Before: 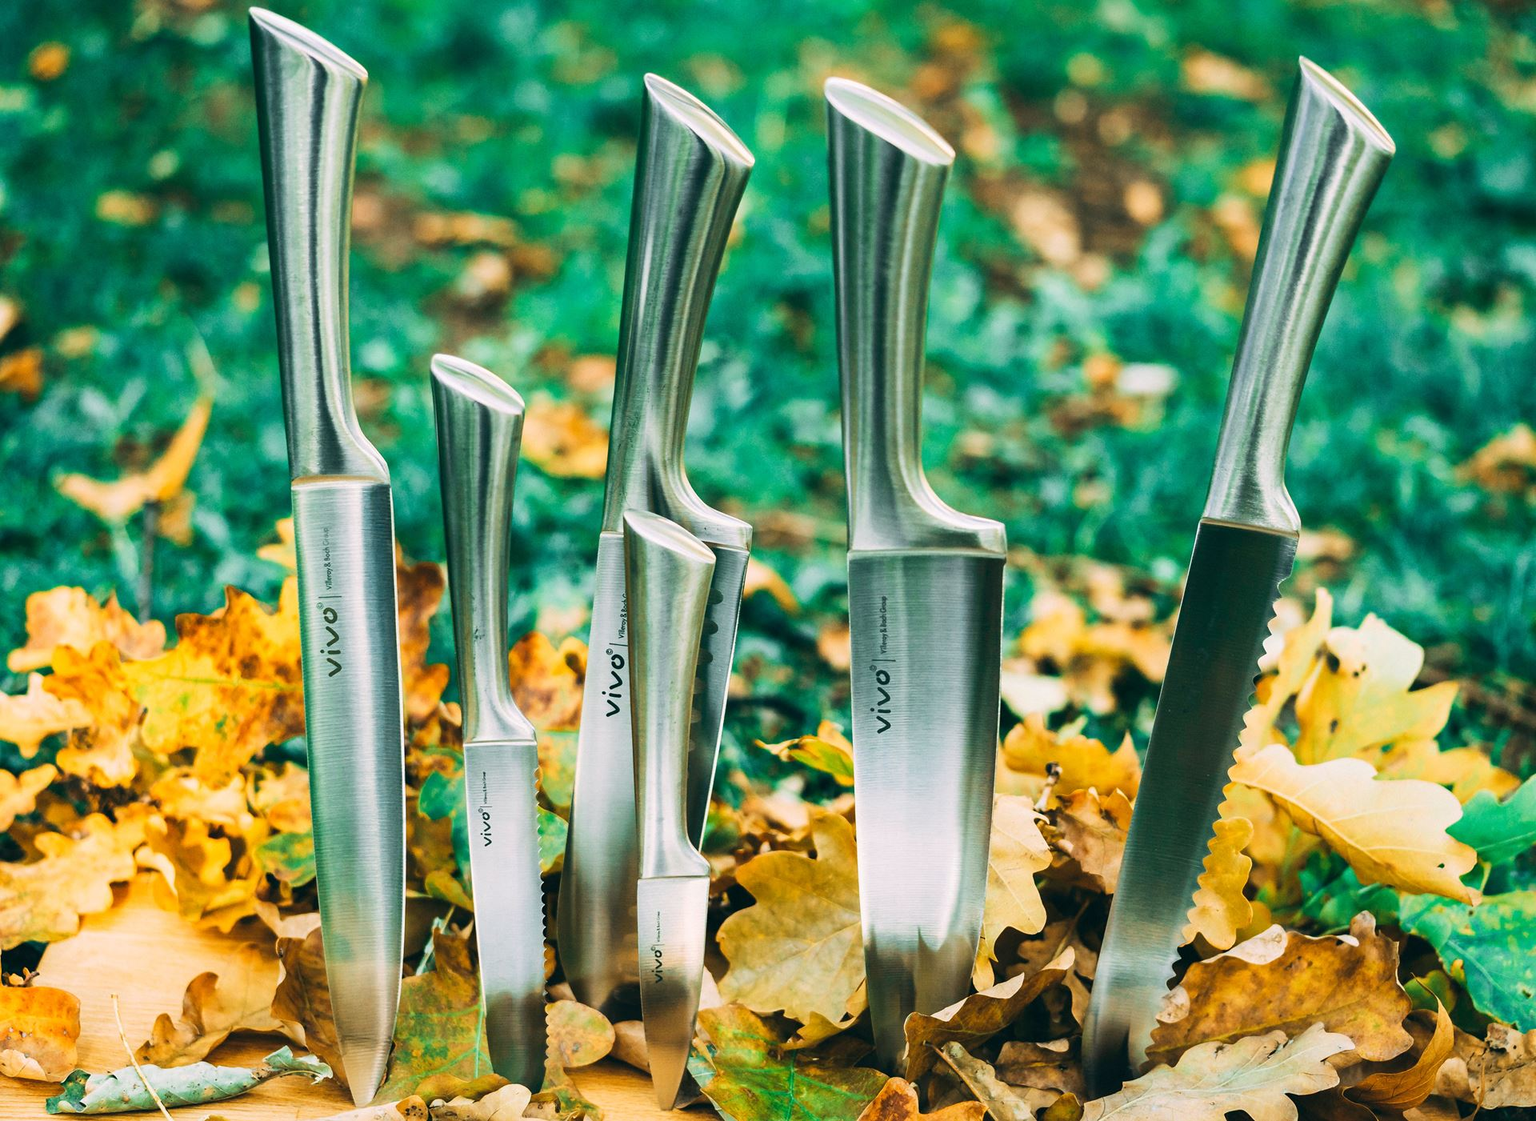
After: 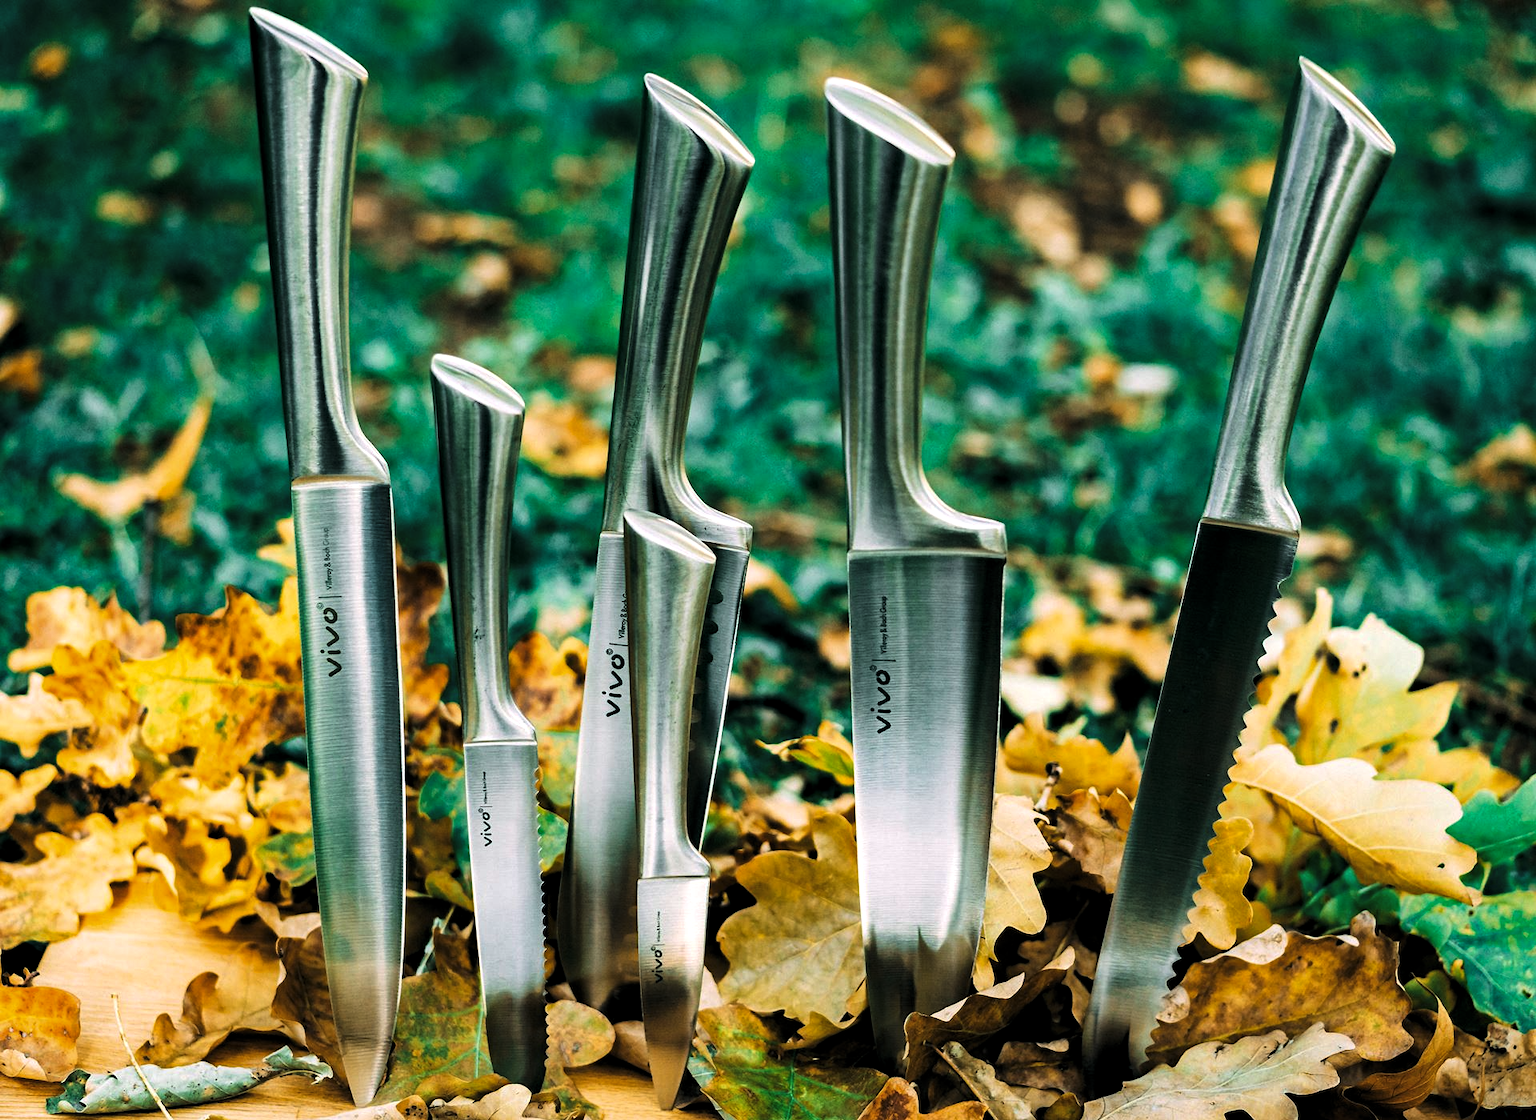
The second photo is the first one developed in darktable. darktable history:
levels: levels [0.101, 0.578, 0.953]
haze removal: compatibility mode true, adaptive false
